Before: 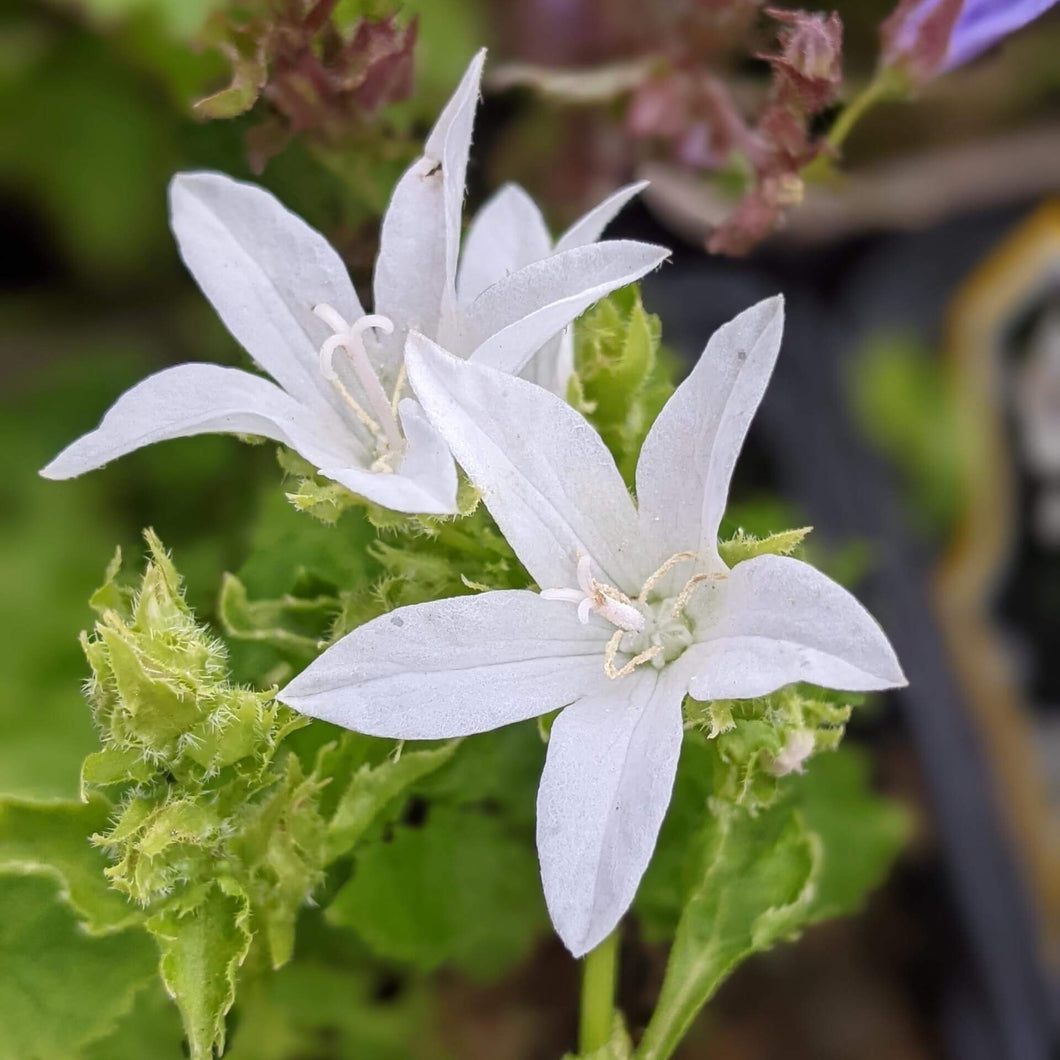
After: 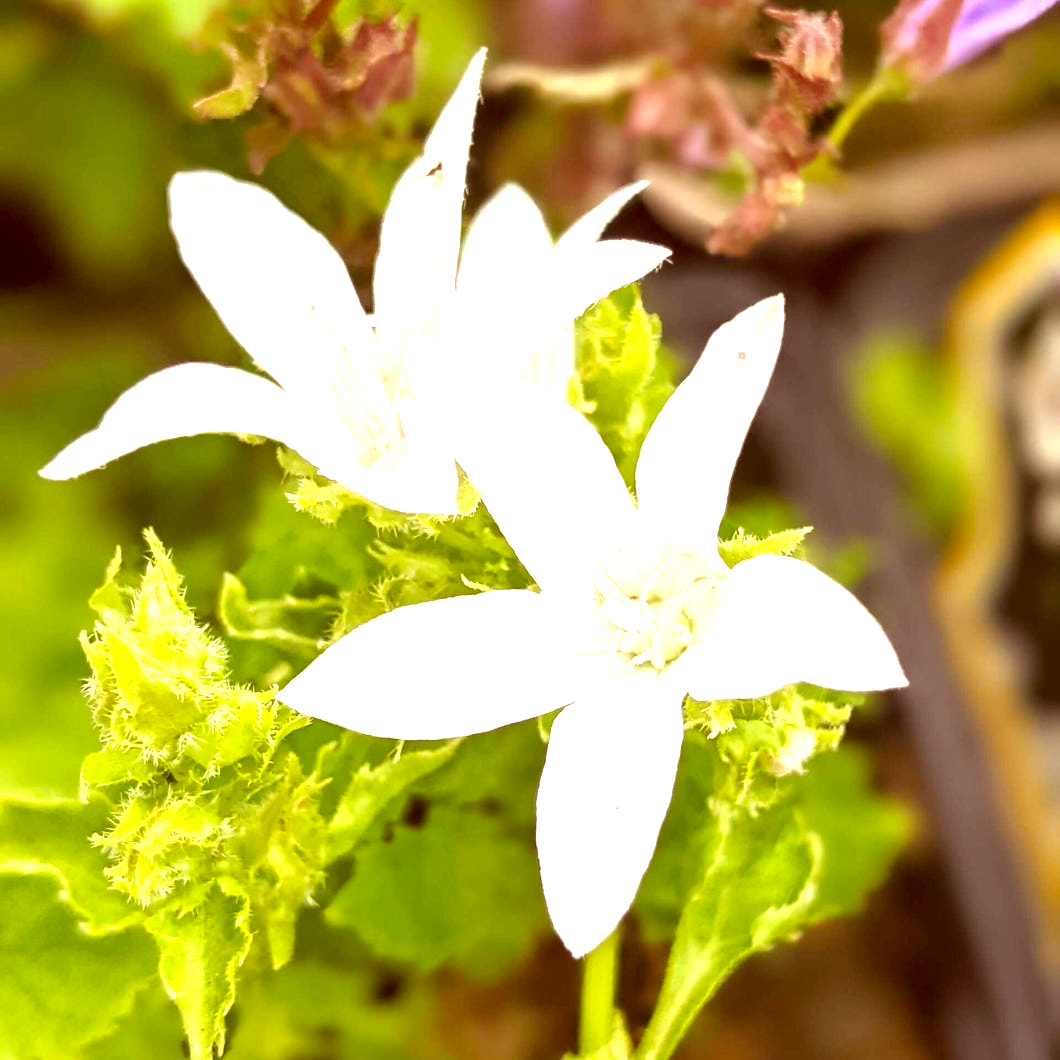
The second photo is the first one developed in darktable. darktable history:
color correction: highlights a* 1.2, highlights b* 24.84, shadows a* 16.28, shadows b* 24.6
exposure: black level correction 0, exposure 1.443 EV, compensate highlight preservation false
